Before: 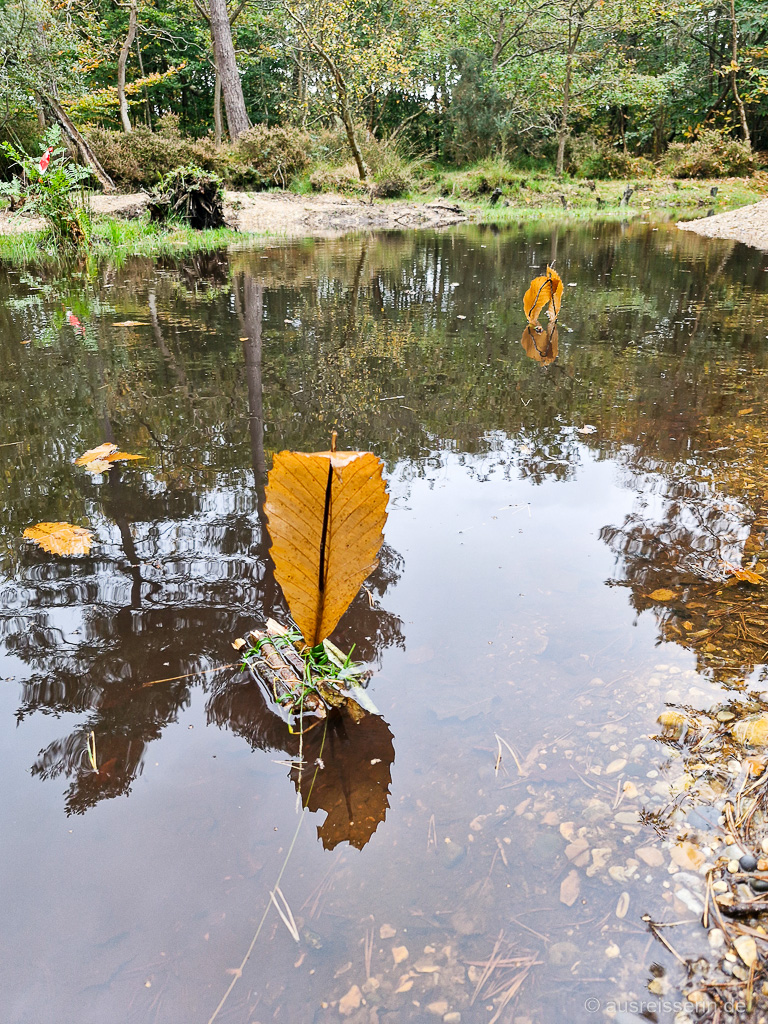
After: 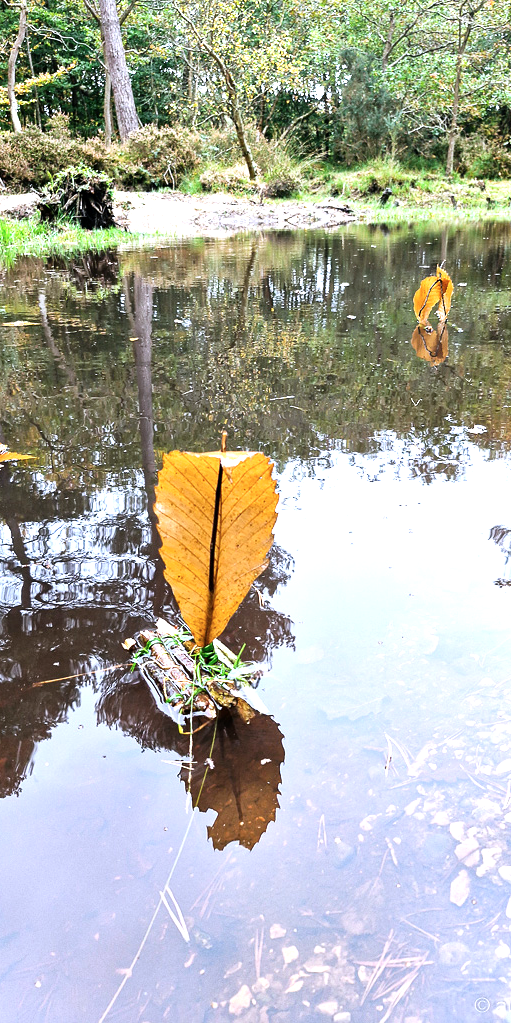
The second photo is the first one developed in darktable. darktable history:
tone equalizer: -8 EV -0.78 EV, -7 EV -0.733 EV, -6 EV -0.615 EV, -5 EV -0.365 EV, -3 EV 0.37 EV, -2 EV 0.6 EV, -1 EV 0.695 EV, +0 EV 0.739 EV
crop and rotate: left 14.326%, right 19.115%
color calibration: gray › normalize channels true, illuminant as shot in camera, x 0.365, y 0.378, temperature 4426.38 K, gamut compression 0.025
